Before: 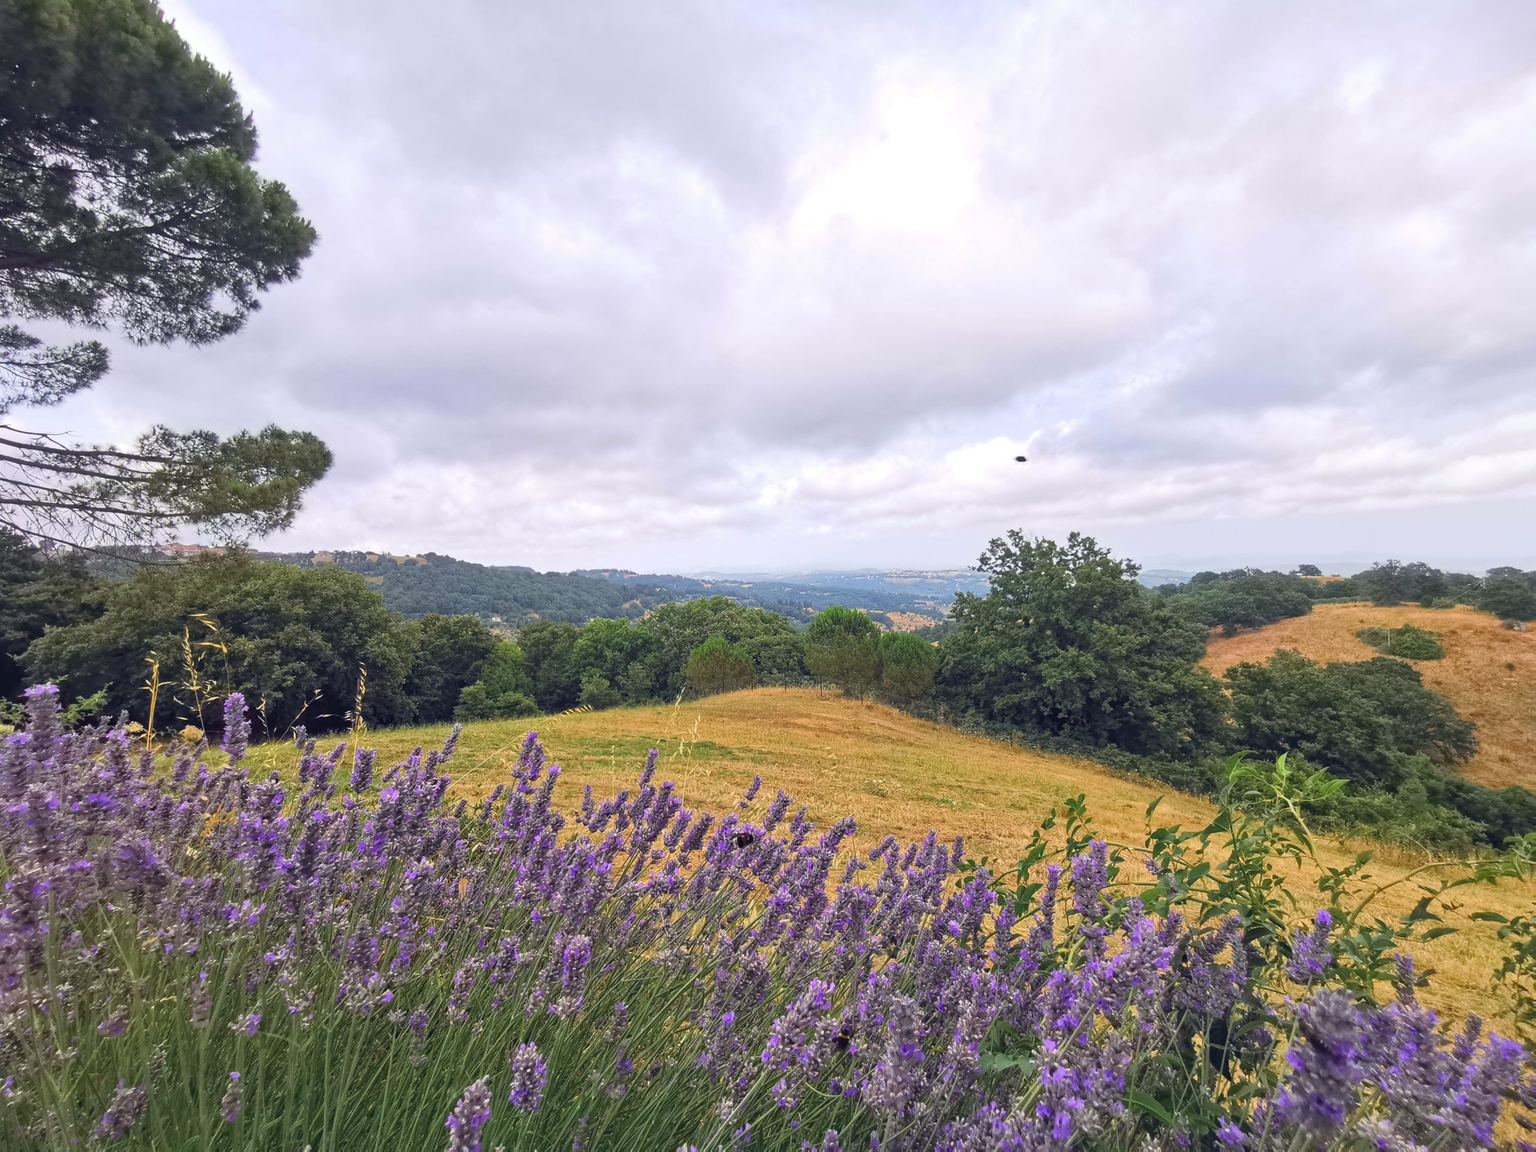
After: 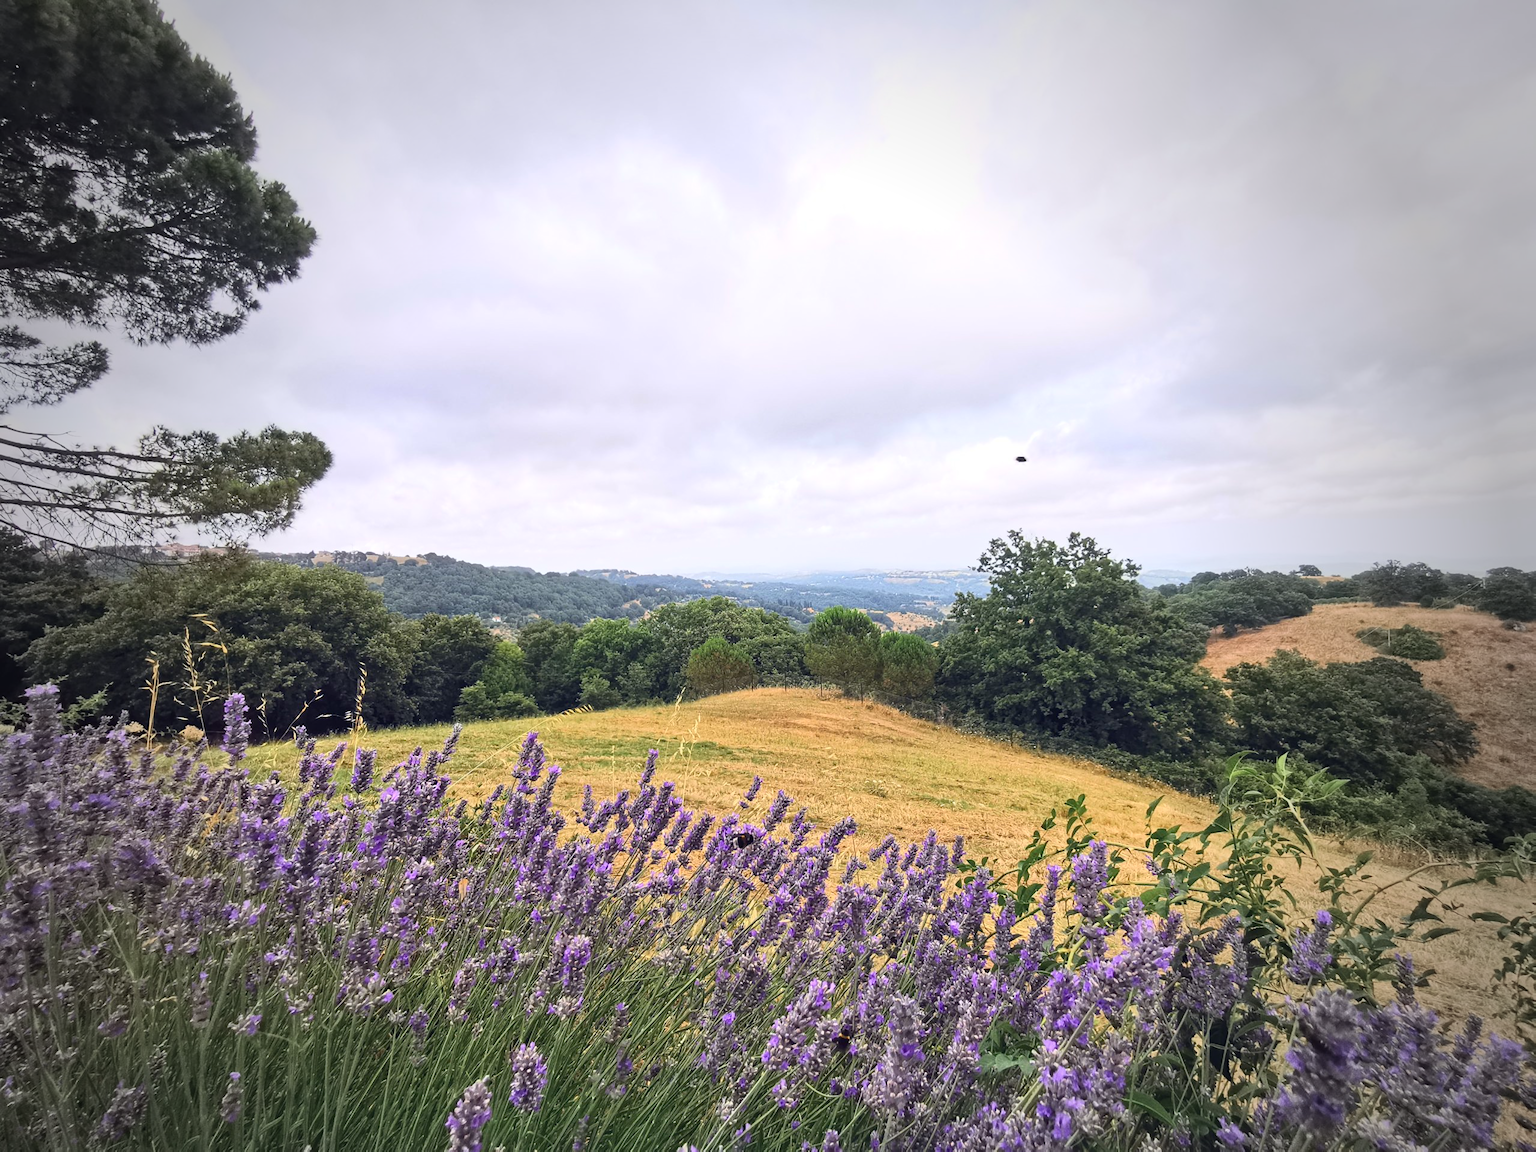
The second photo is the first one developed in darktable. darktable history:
contrast brightness saturation: contrast 0.24, brightness 0.09
vignetting: fall-off start 64.63%, center (-0.034, 0.148), width/height ratio 0.881
